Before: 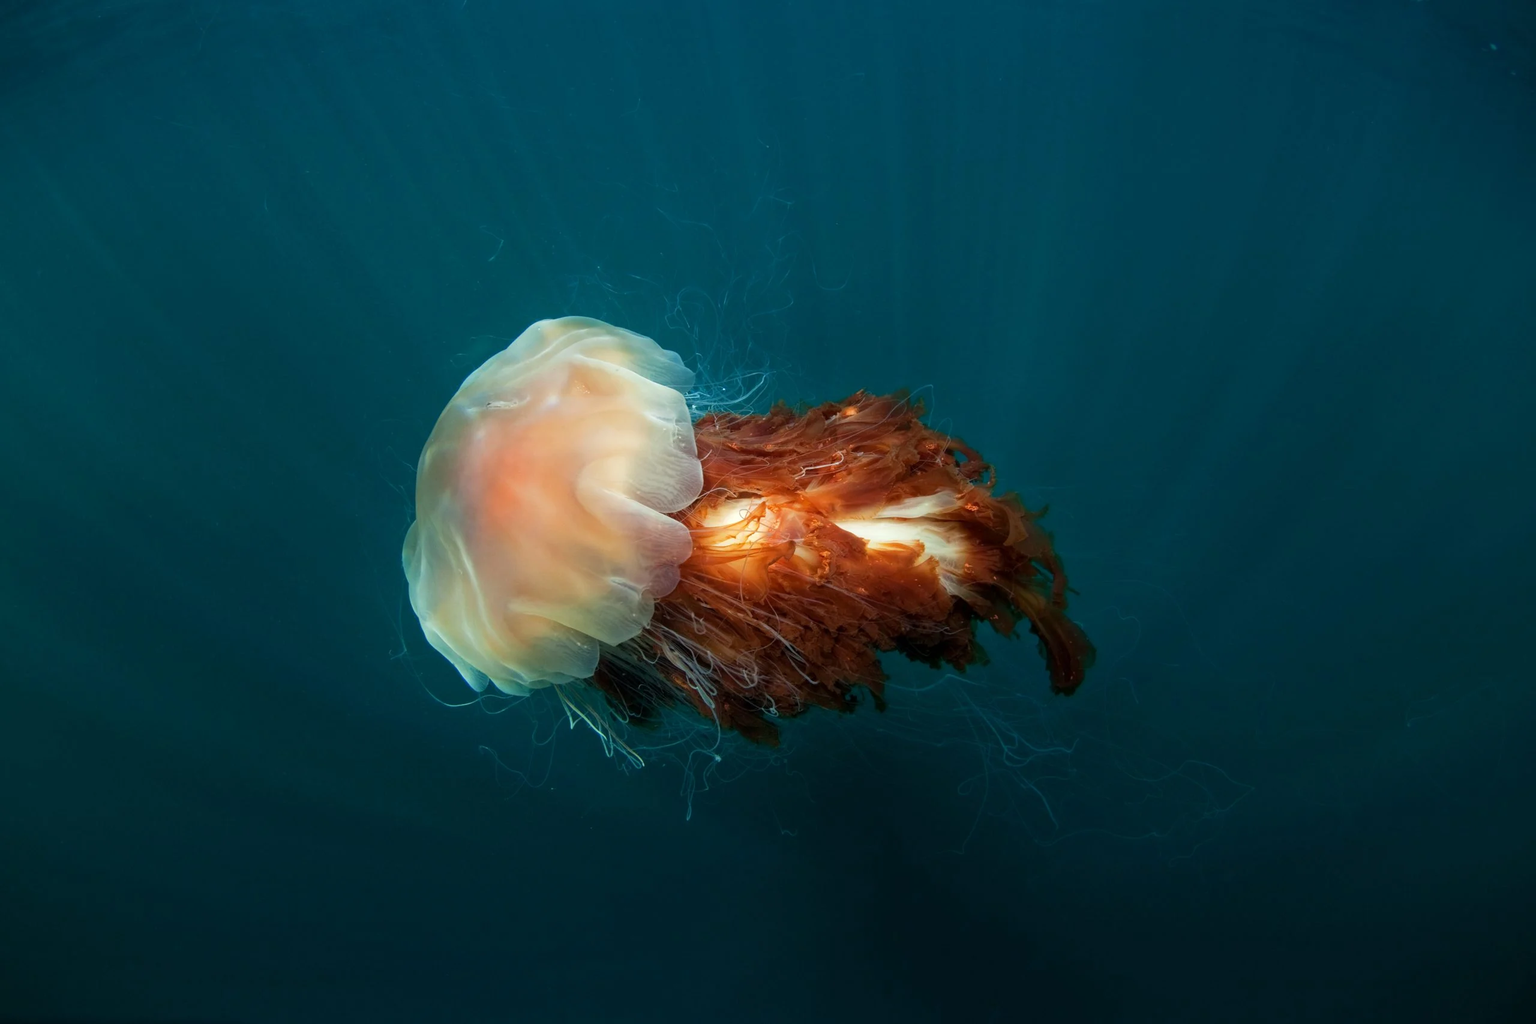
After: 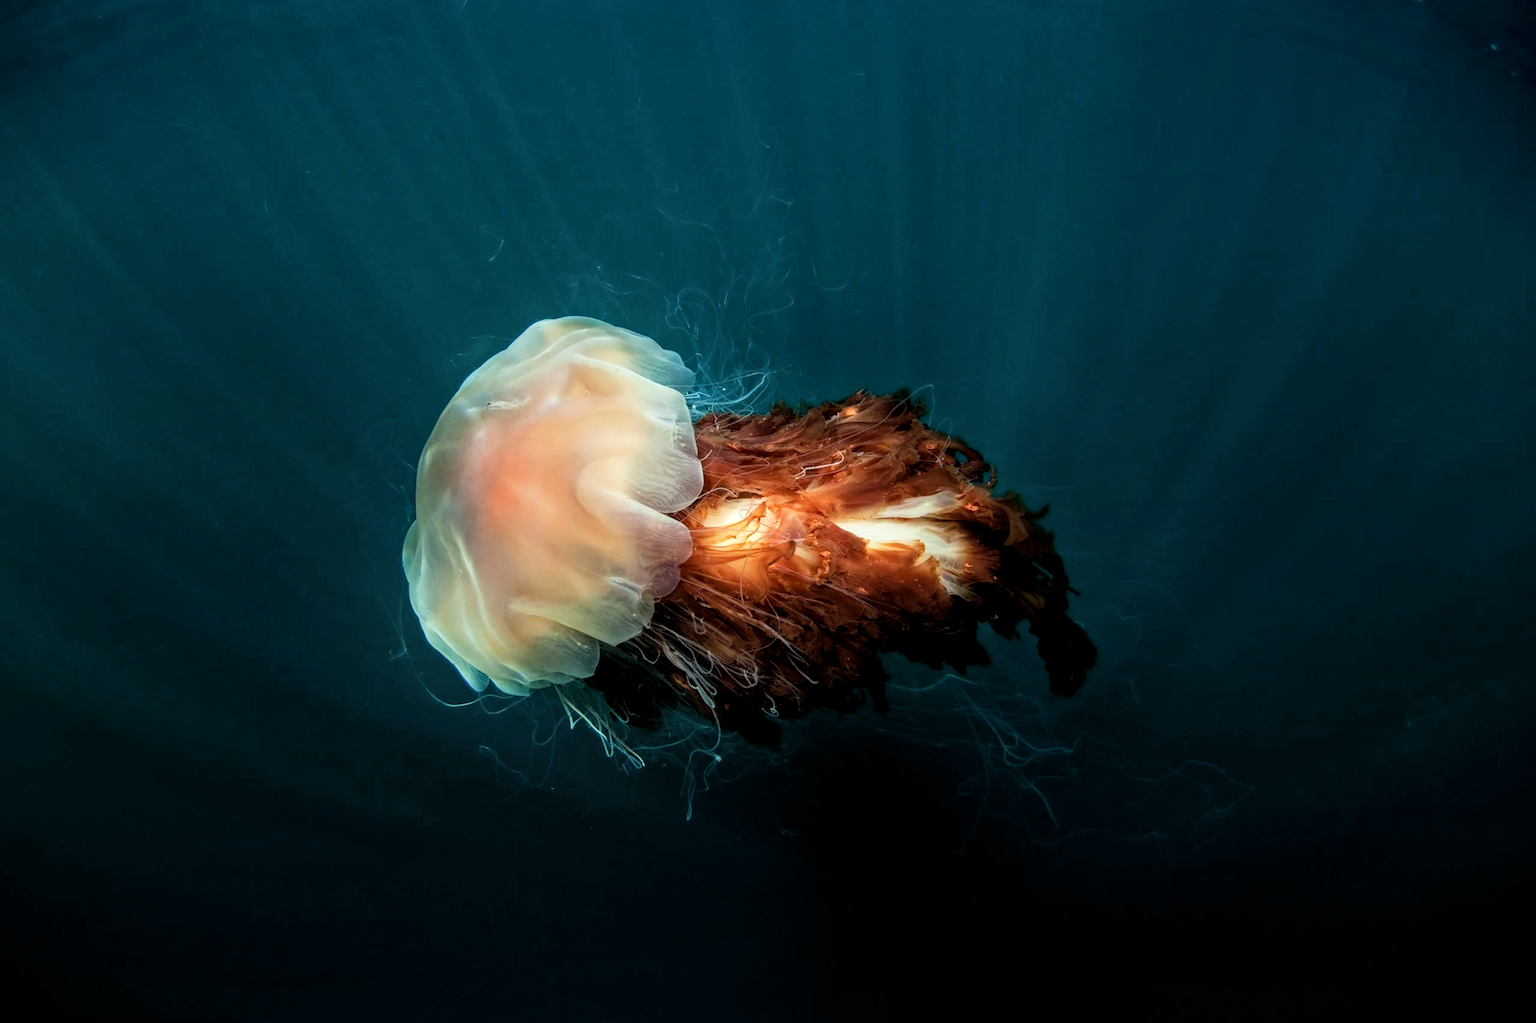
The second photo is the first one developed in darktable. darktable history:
local contrast: detail 130%
filmic rgb: middle gray luminance 9.79%, black relative exposure -8.62 EV, white relative exposure 3.28 EV, target black luminance 0%, hardness 5.2, latitude 44.54%, contrast 1.311, highlights saturation mix 5.37%, shadows ↔ highlights balance 24.6%, color science v6 (2022)
